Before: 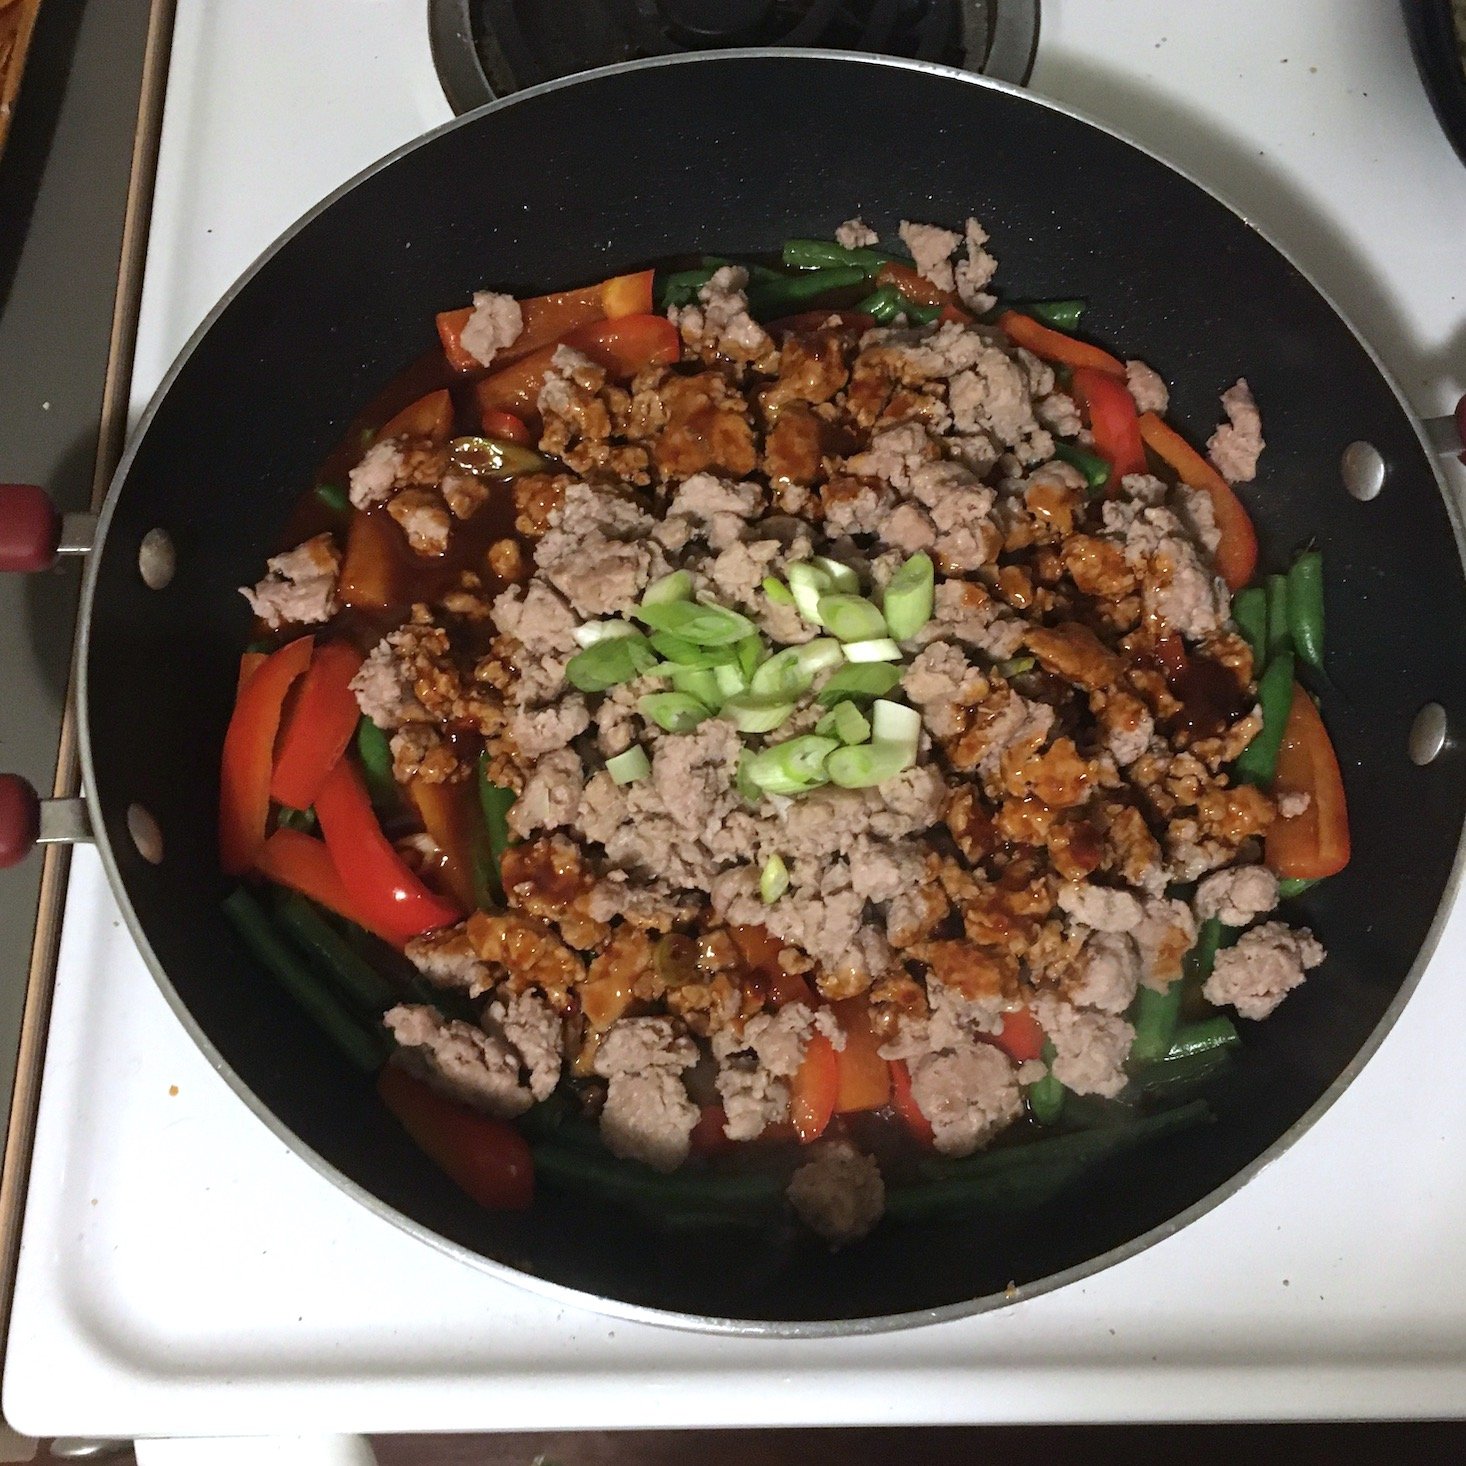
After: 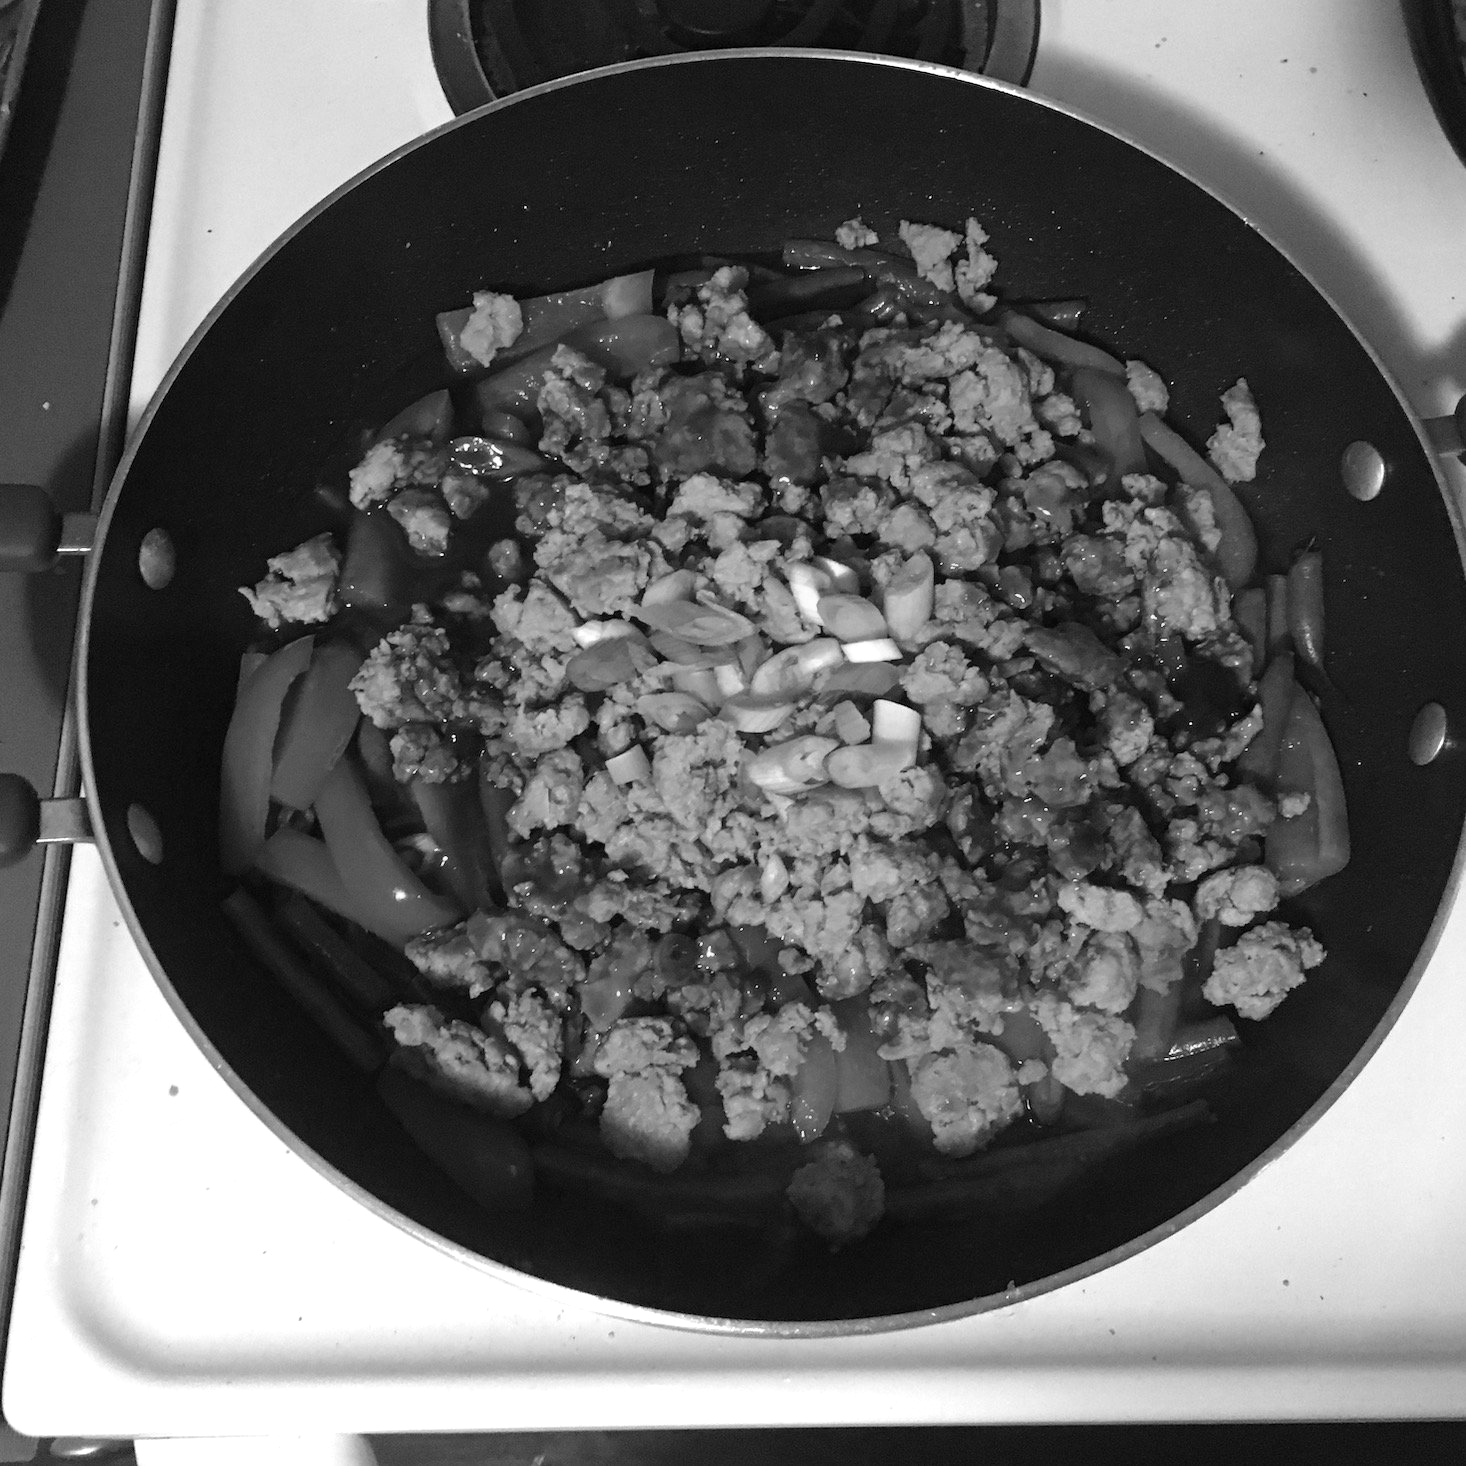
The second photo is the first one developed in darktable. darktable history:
color calibration: output gray [0.267, 0.423, 0.261, 0], illuminant as shot in camera, adaptation linear Bradford (ICC v4), x 0.404, y 0.404, temperature 3612.94 K
